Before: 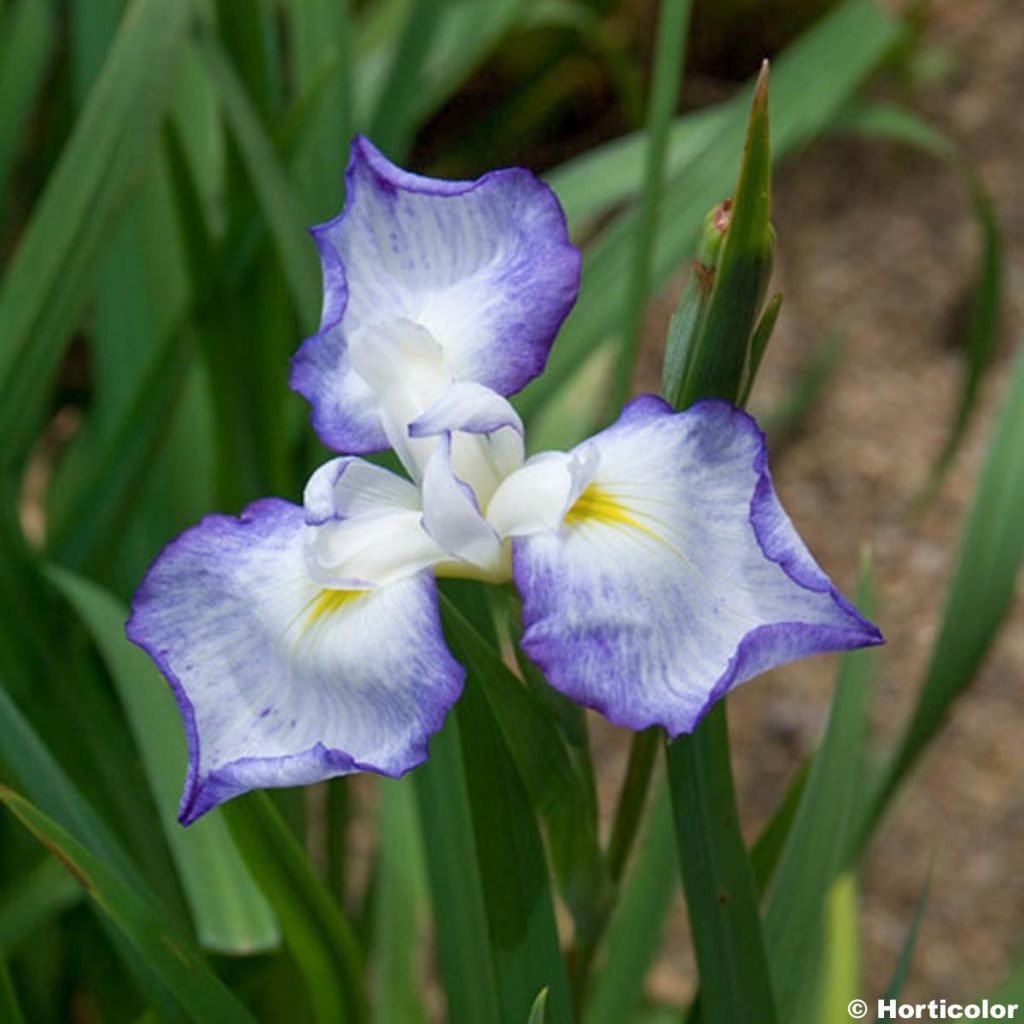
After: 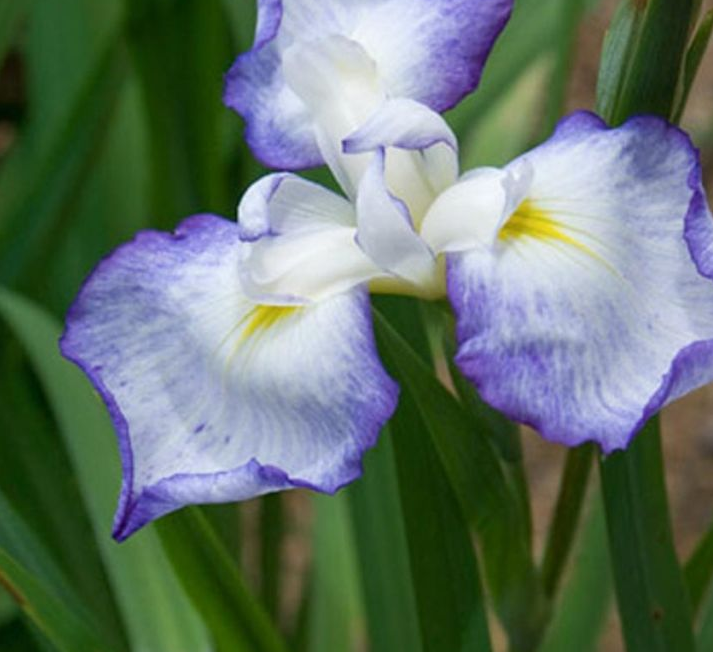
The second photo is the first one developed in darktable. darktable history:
crop: left 6.522%, top 27.806%, right 23.839%, bottom 8.488%
